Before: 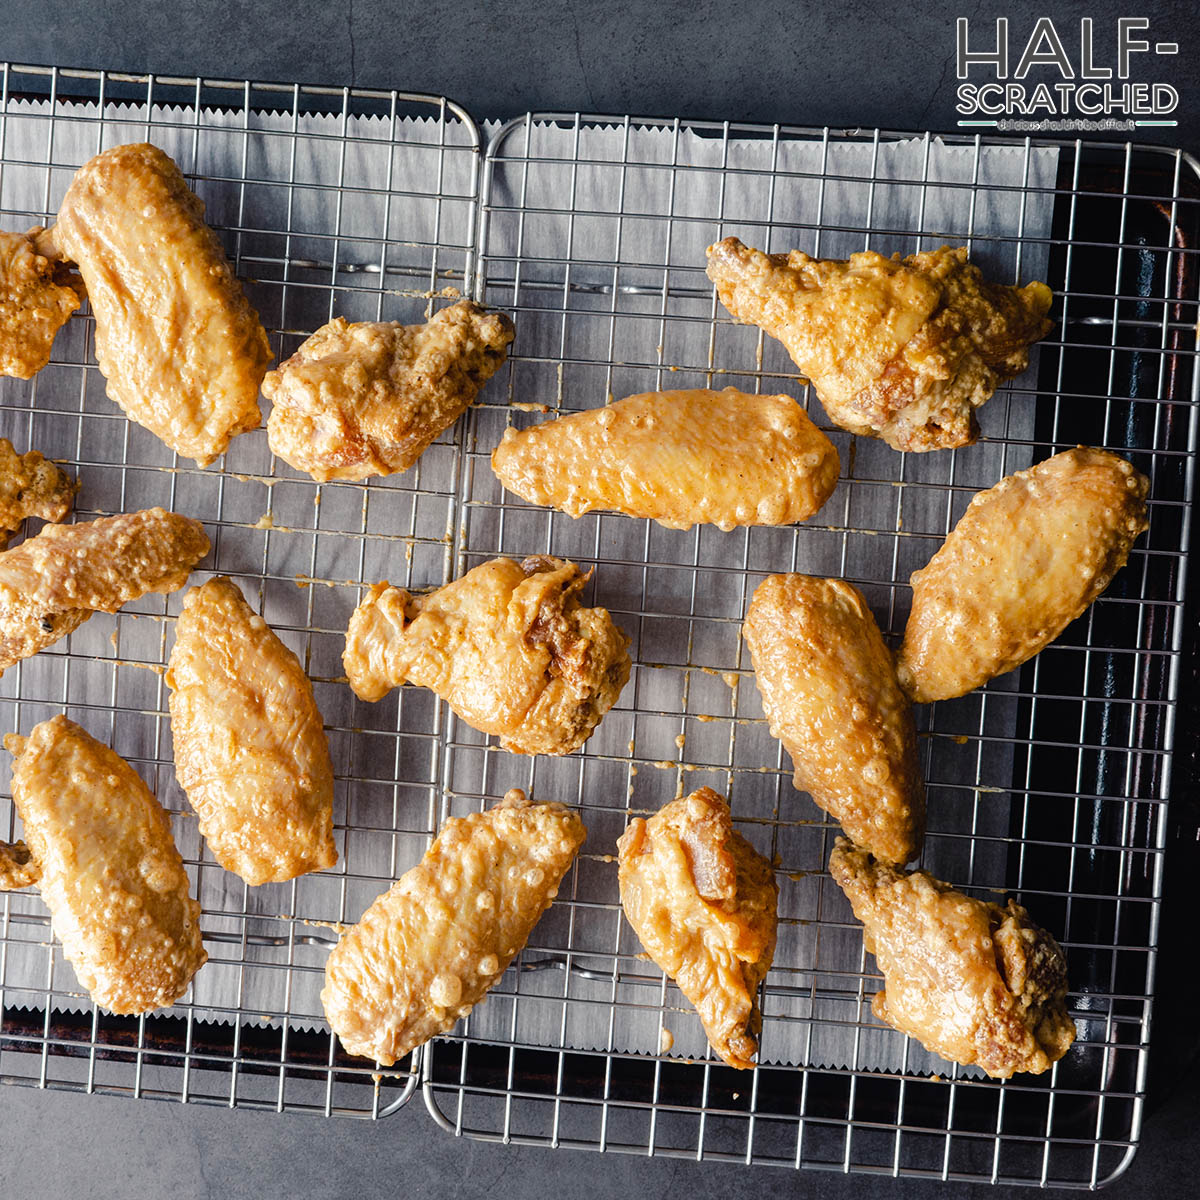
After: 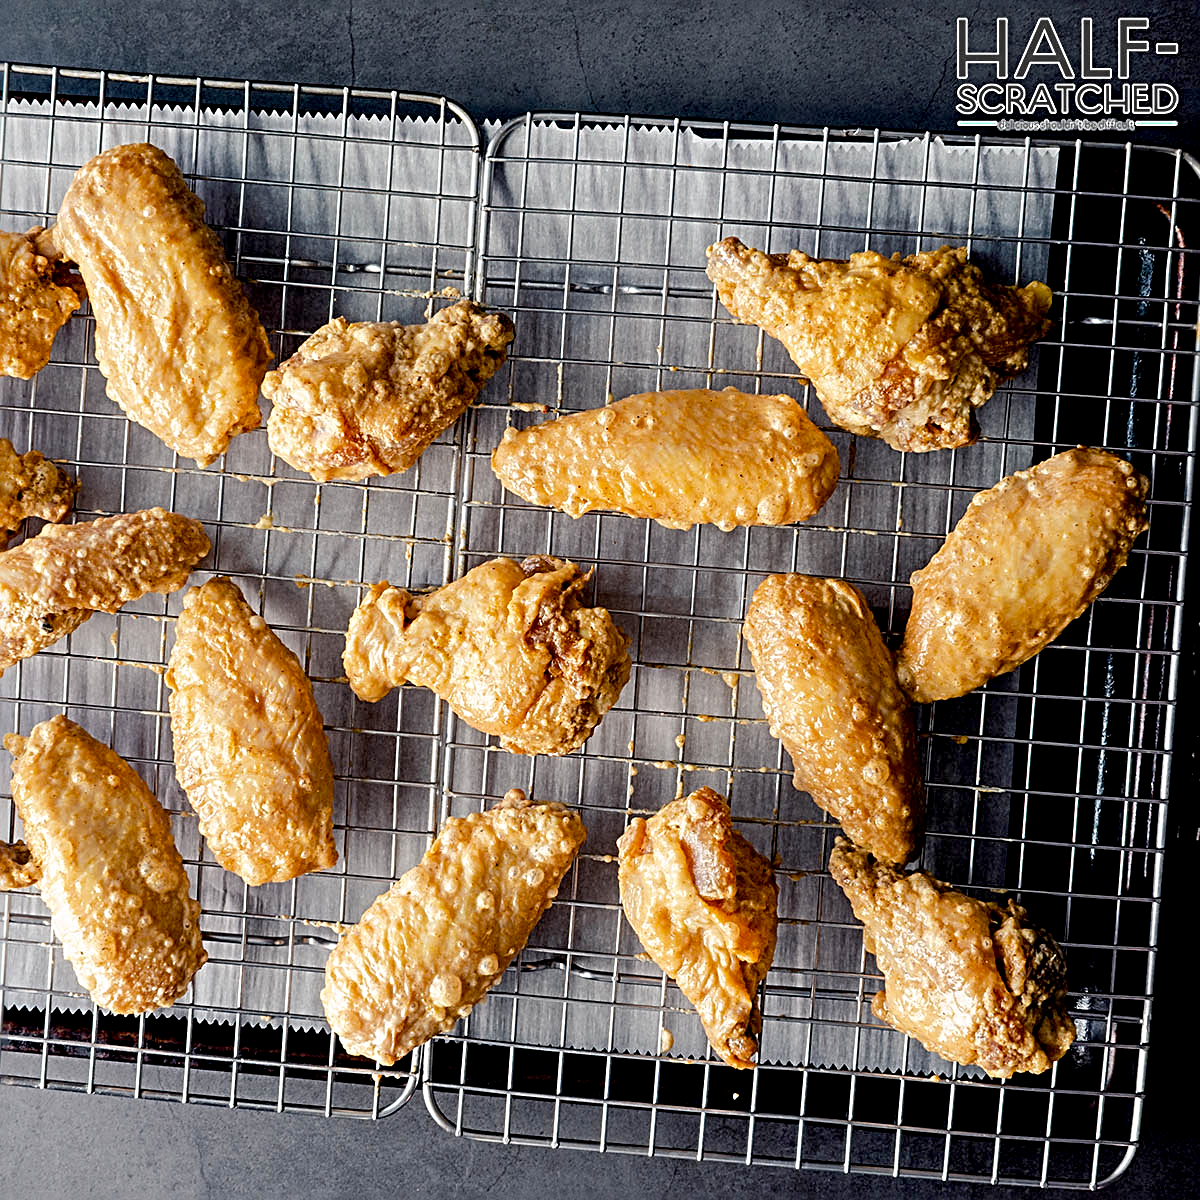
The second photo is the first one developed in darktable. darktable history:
sharpen: radius 3.053, amount 0.754
exposure: black level correction 0.01, exposure 0.017 EV, compensate highlight preservation false
